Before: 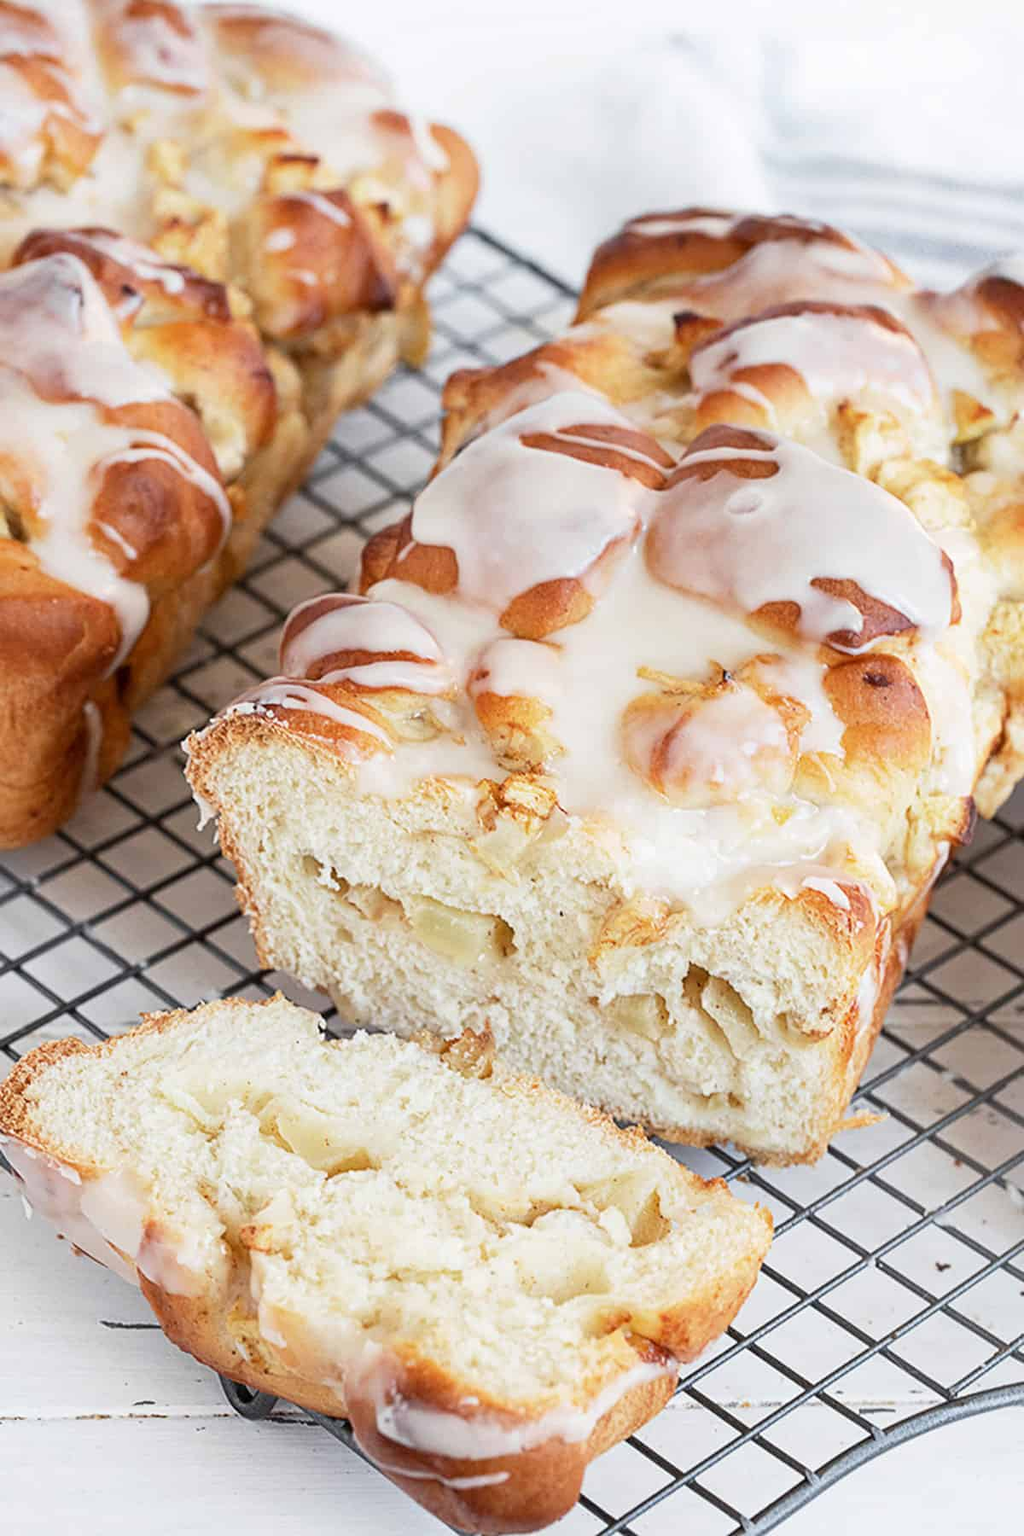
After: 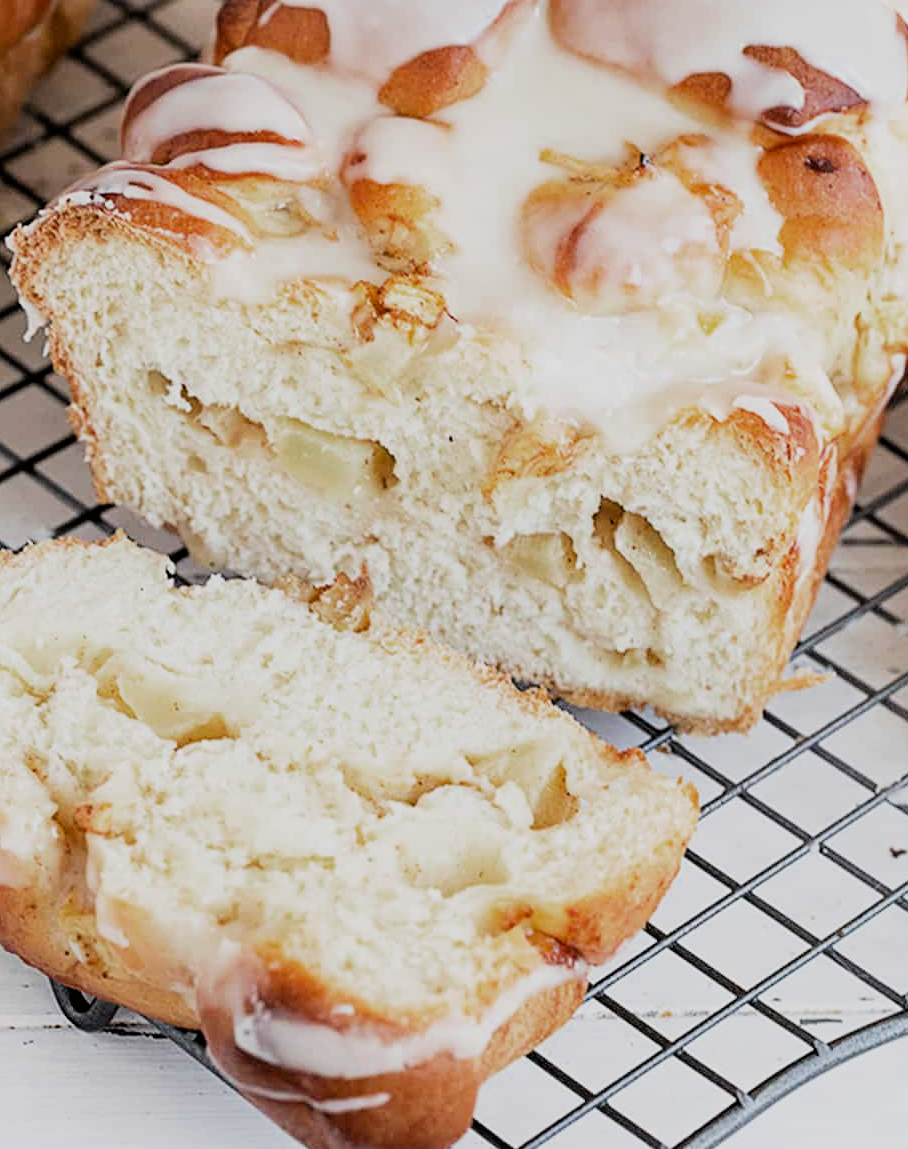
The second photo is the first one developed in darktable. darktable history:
crop and rotate: left 17.299%, top 35.115%, right 7.015%, bottom 1.024%
color zones: curves: ch0 [(0, 0.444) (0.143, 0.442) (0.286, 0.441) (0.429, 0.441) (0.571, 0.441) (0.714, 0.441) (0.857, 0.442) (1, 0.444)]
filmic rgb: black relative exposure -5 EV, hardness 2.88, contrast 1.2, highlights saturation mix -30%
levels: levels [0, 0.498, 1]
